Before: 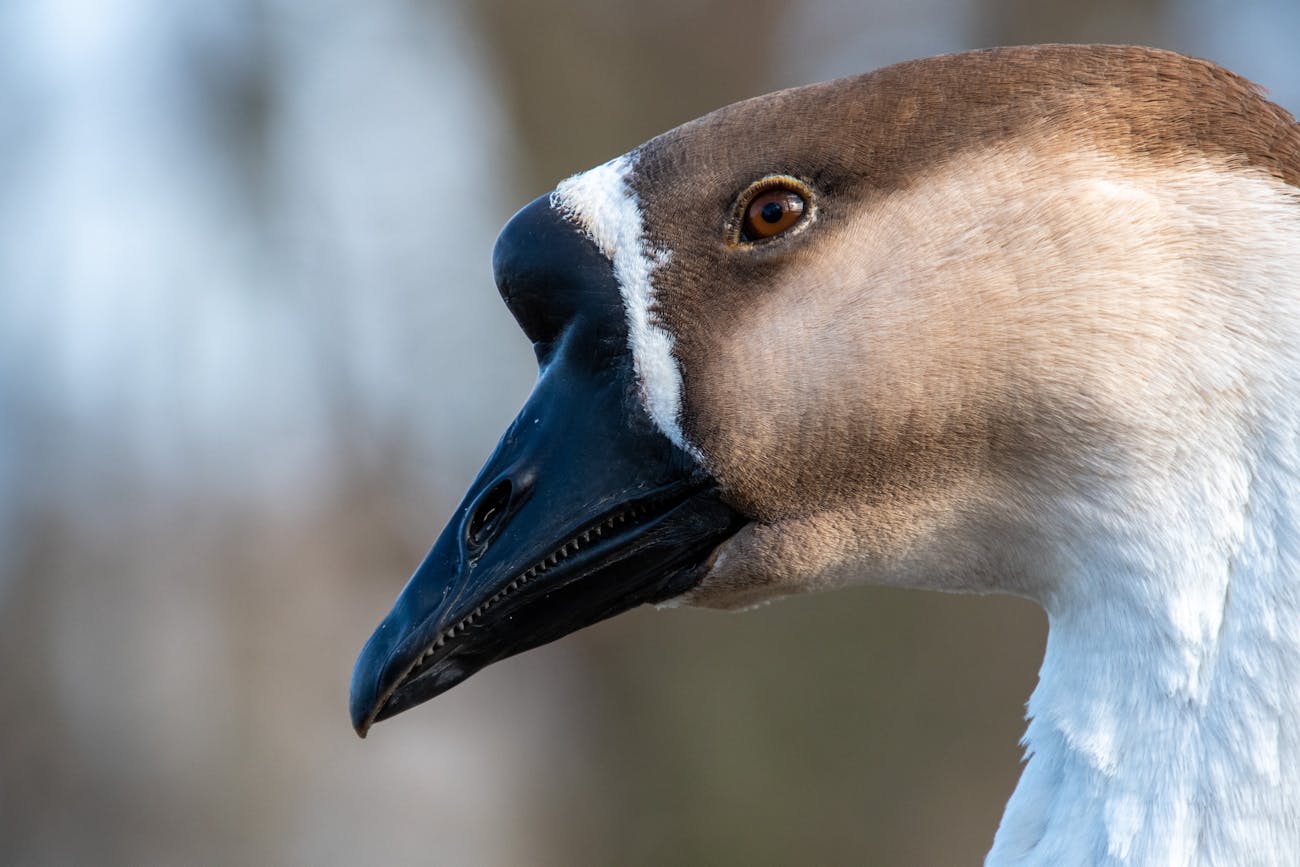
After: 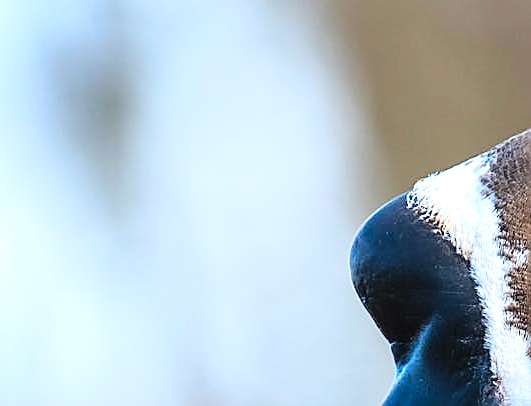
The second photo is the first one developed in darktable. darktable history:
crop and rotate: left 11.075%, top 0.08%, right 48.068%, bottom 53.026%
exposure: black level correction -0.002, exposure 0.704 EV, compensate highlight preservation false
sharpen: radius 1.409, amount 1.245, threshold 0.846
tone curve: curves: ch0 [(0, 0.021) (0.049, 0.044) (0.152, 0.14) (0.328, 0.377) (0.473, 0.543) (0.641, 0.705) (0.85, 0.894) (1, 0.969)]; ch1 [(0, 0) (0.302, 0.331) (0.427, 0.433) (0.472, 0.47) (0.502, 0.503) (0.527, 0.524) (0.564, 0.591) (0.602, 0.632) (0.677, 0.701) (0.859, 0.885) (1, 1)]; ch2 [(0, 0) (0.33, 0.301) (0.447, 0.44) (0.487, 0.496) (0.502, 0.516) (0.535, 0.563) (0.565, 0.6) (0.618, 0.629) (1, 1)], color space Lab, linked channels, preserve colors none
contrast brightness saturation: contrast 0.041, saturation 0.159
